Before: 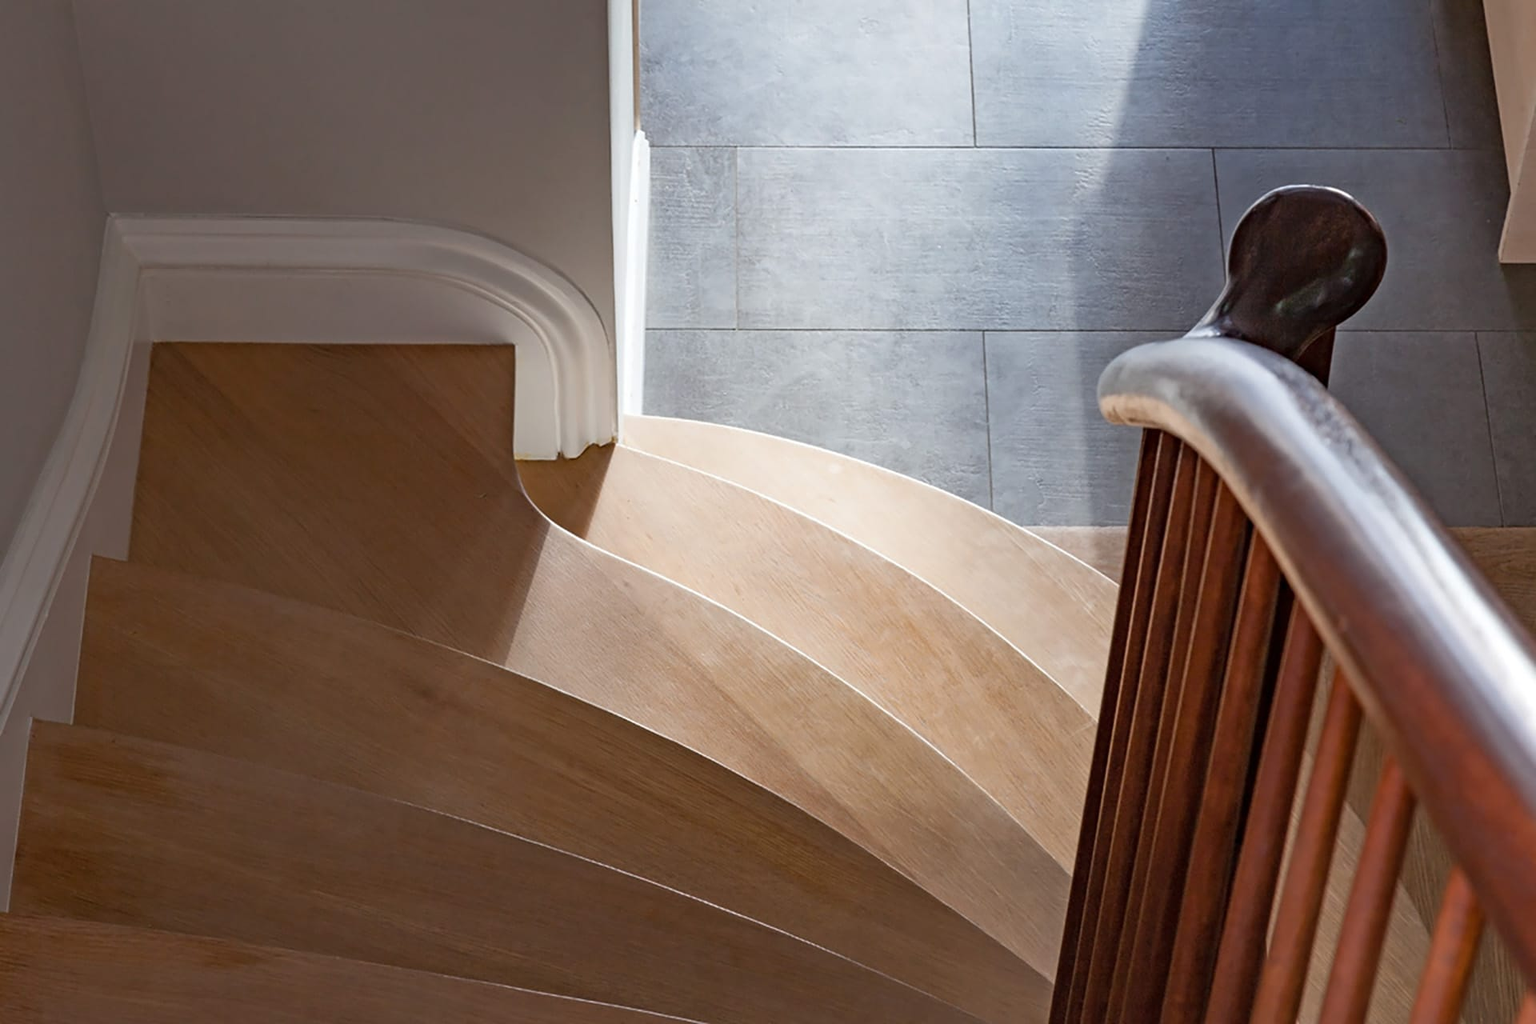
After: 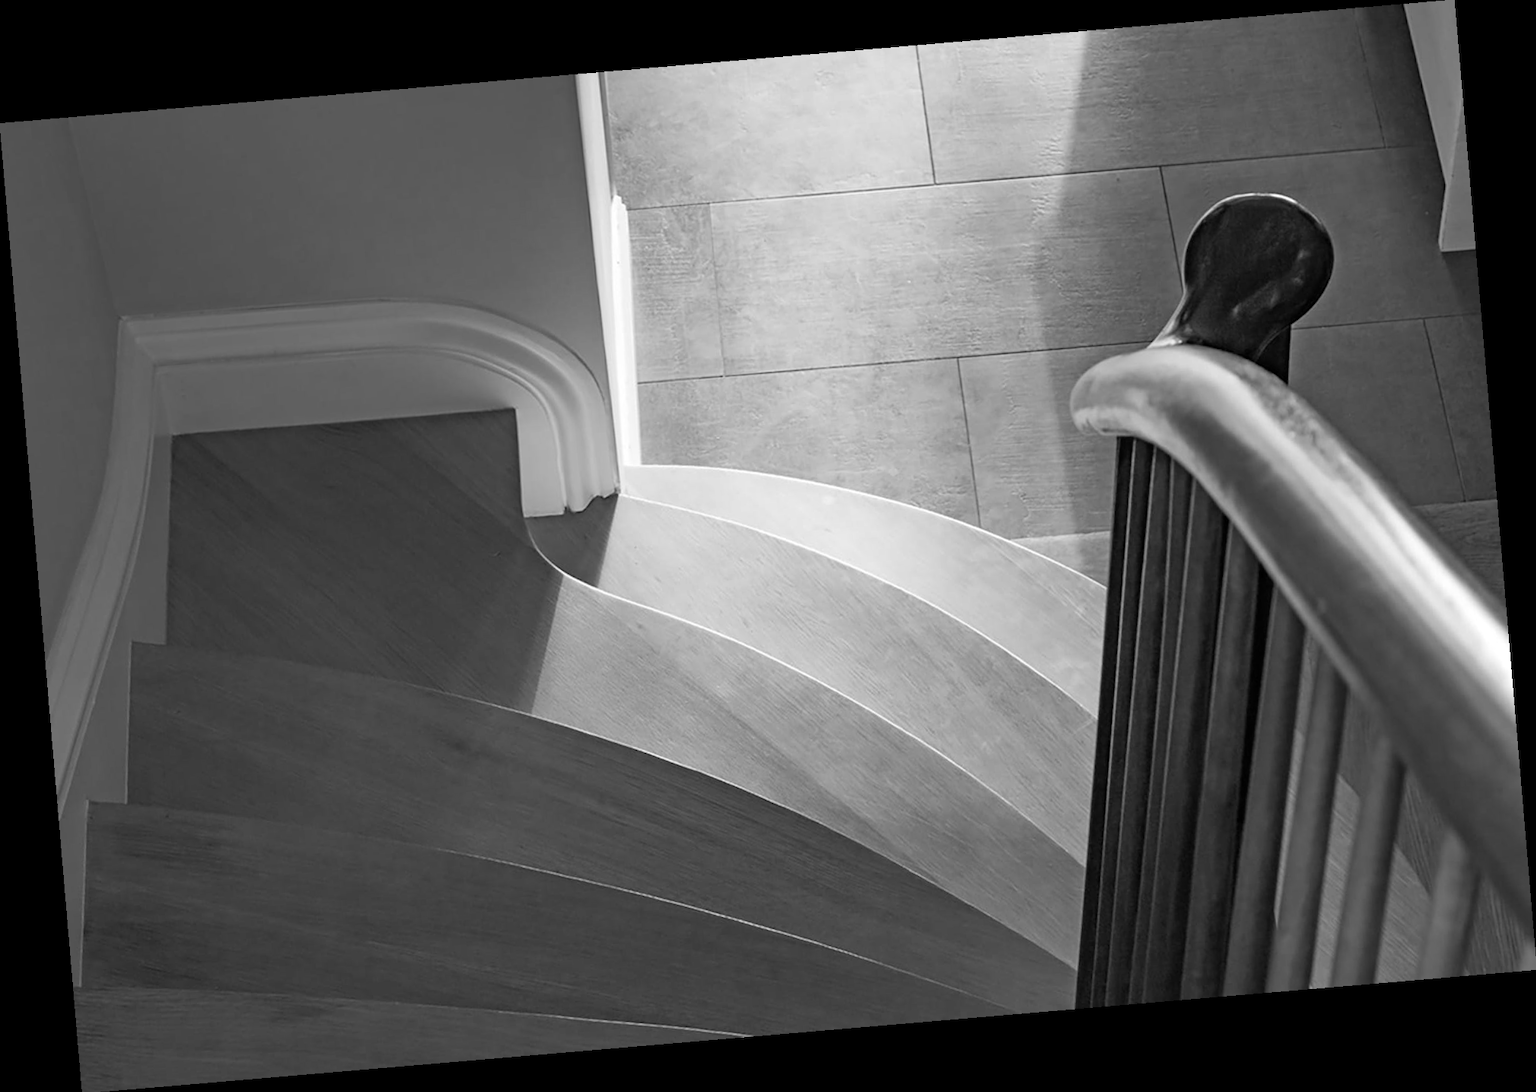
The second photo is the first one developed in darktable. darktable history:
rotate and perspective: rotation -4.86°, automatic cropping off
monochrome: size 1
